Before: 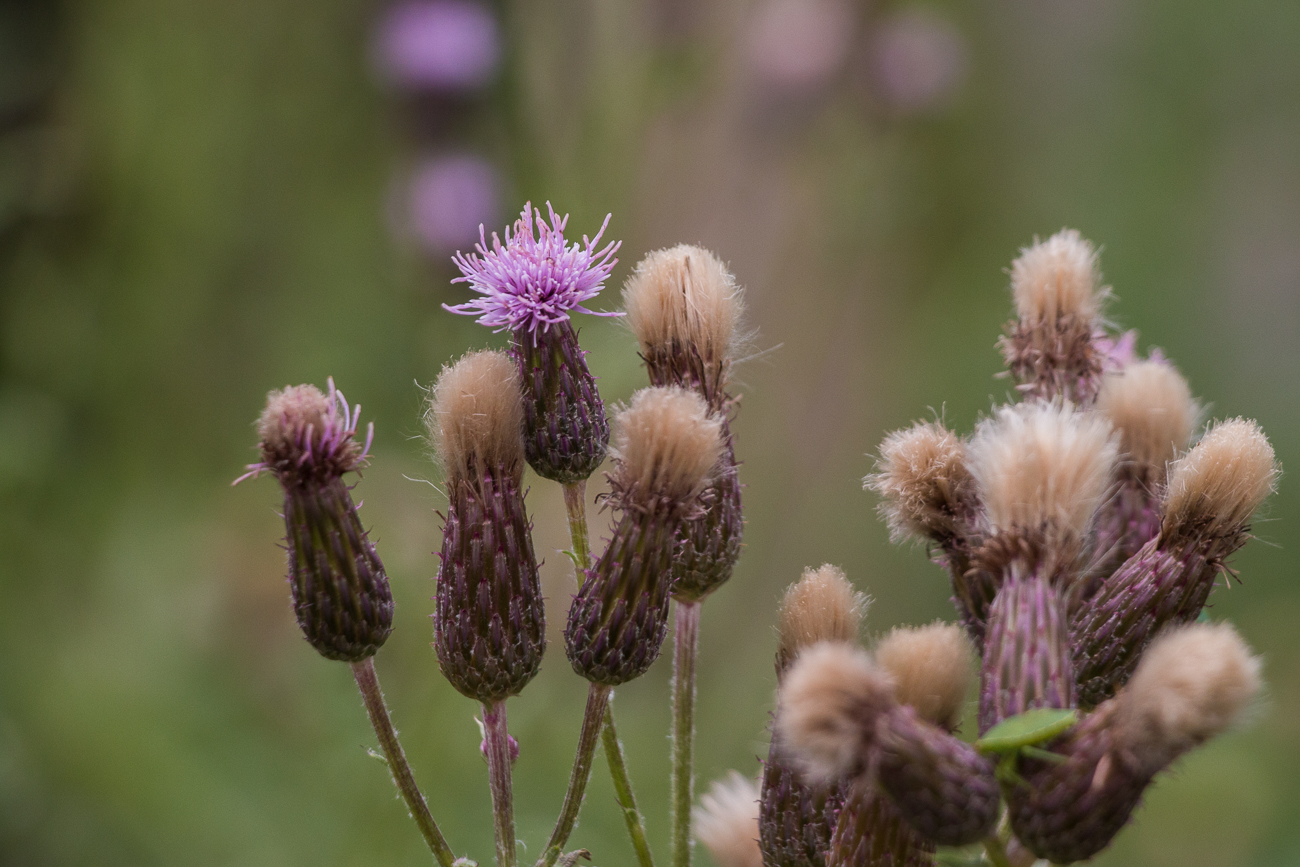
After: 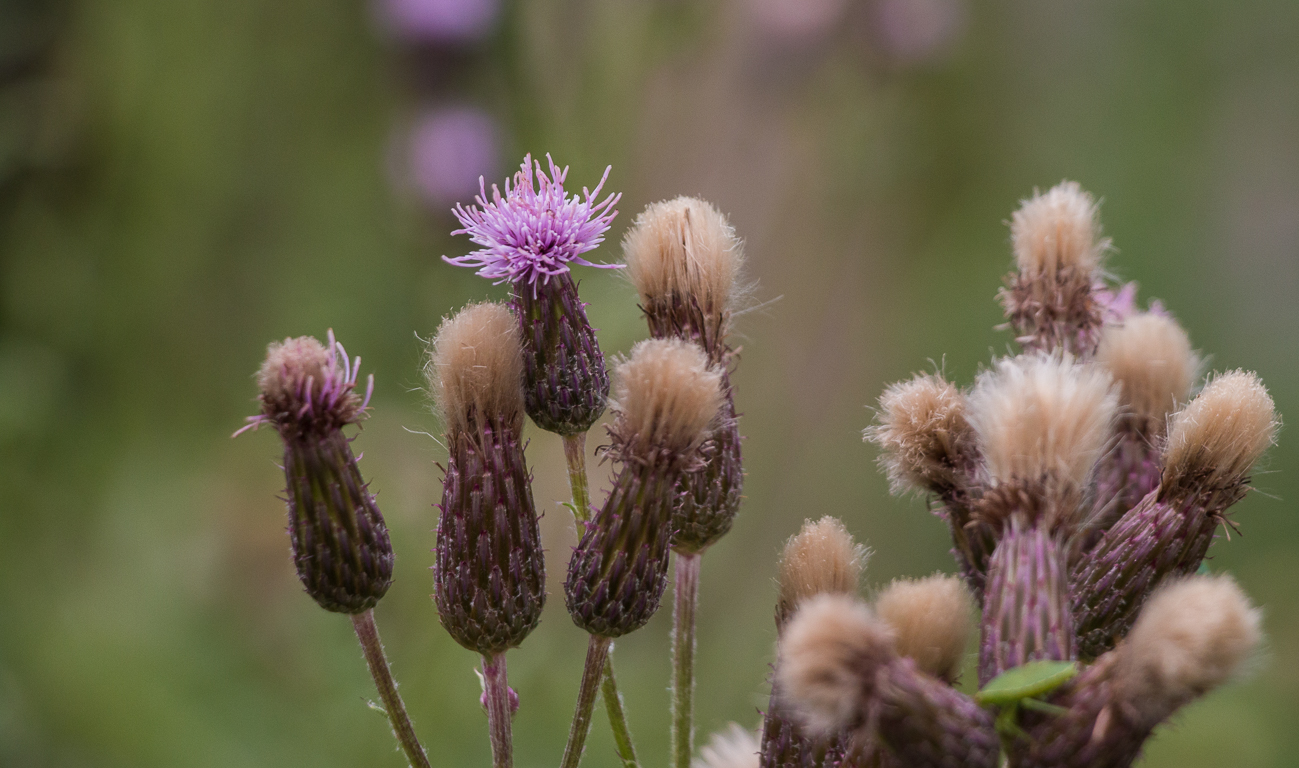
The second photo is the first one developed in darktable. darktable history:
crop and rotate: top 5.543%, bottom 5.794%
